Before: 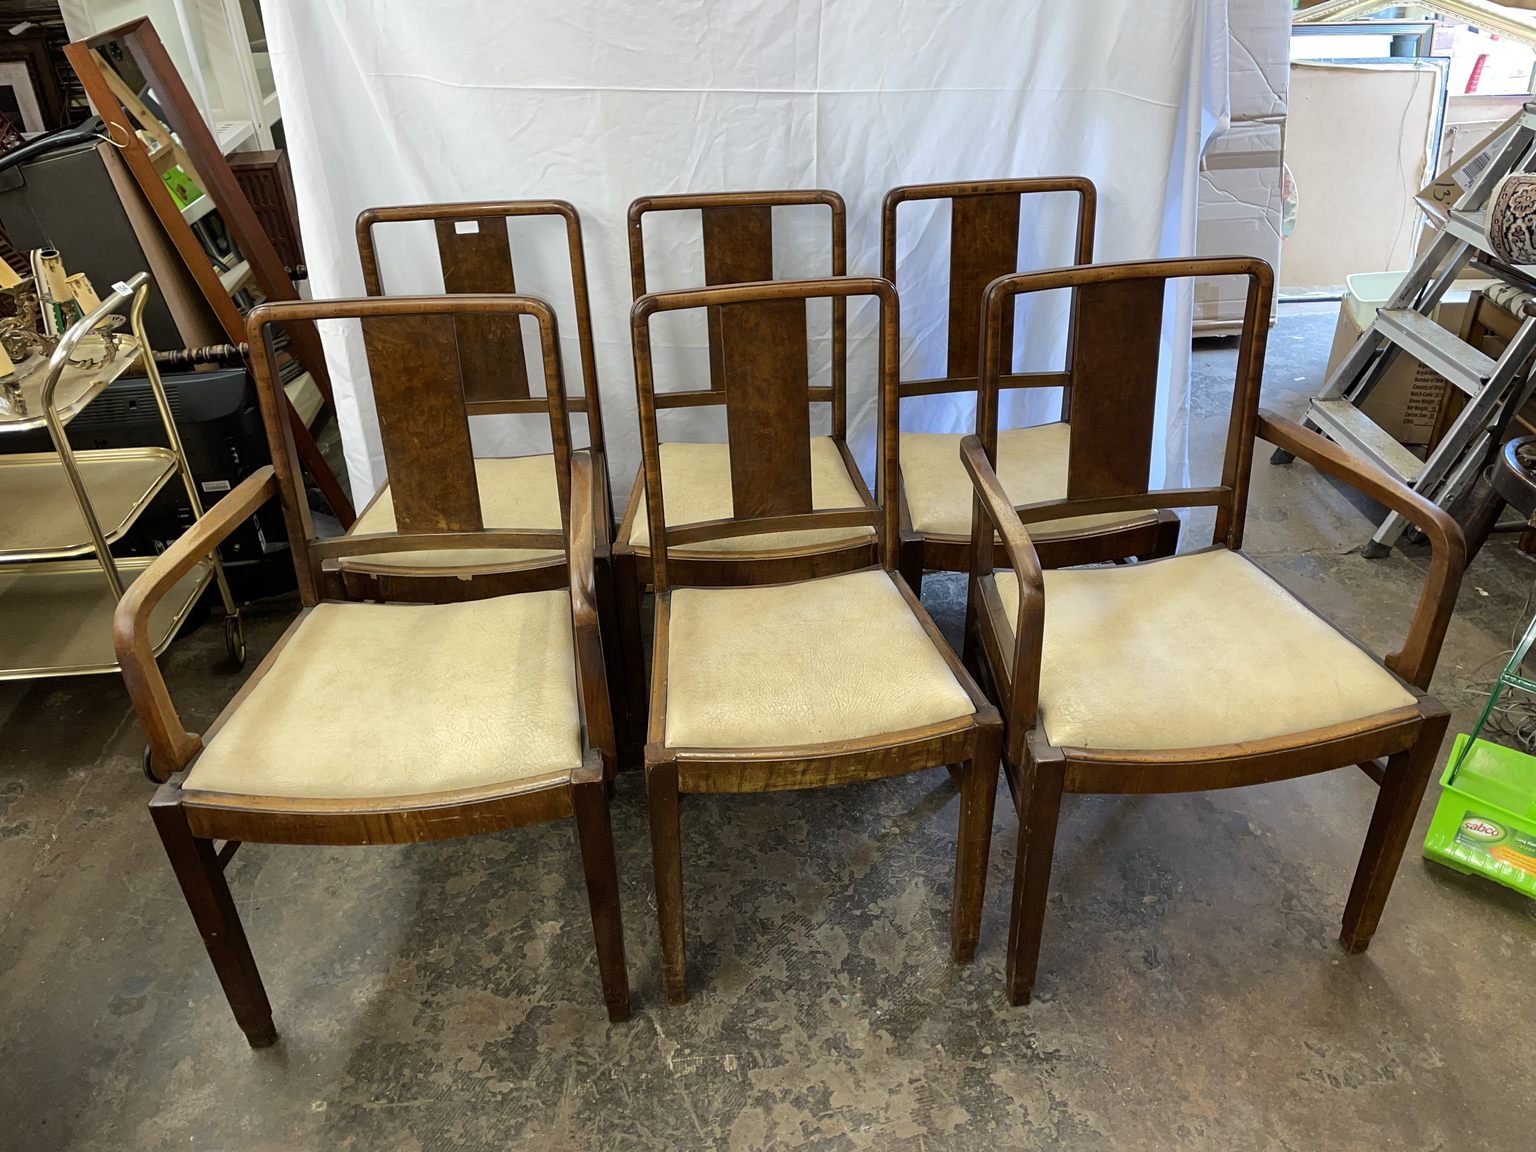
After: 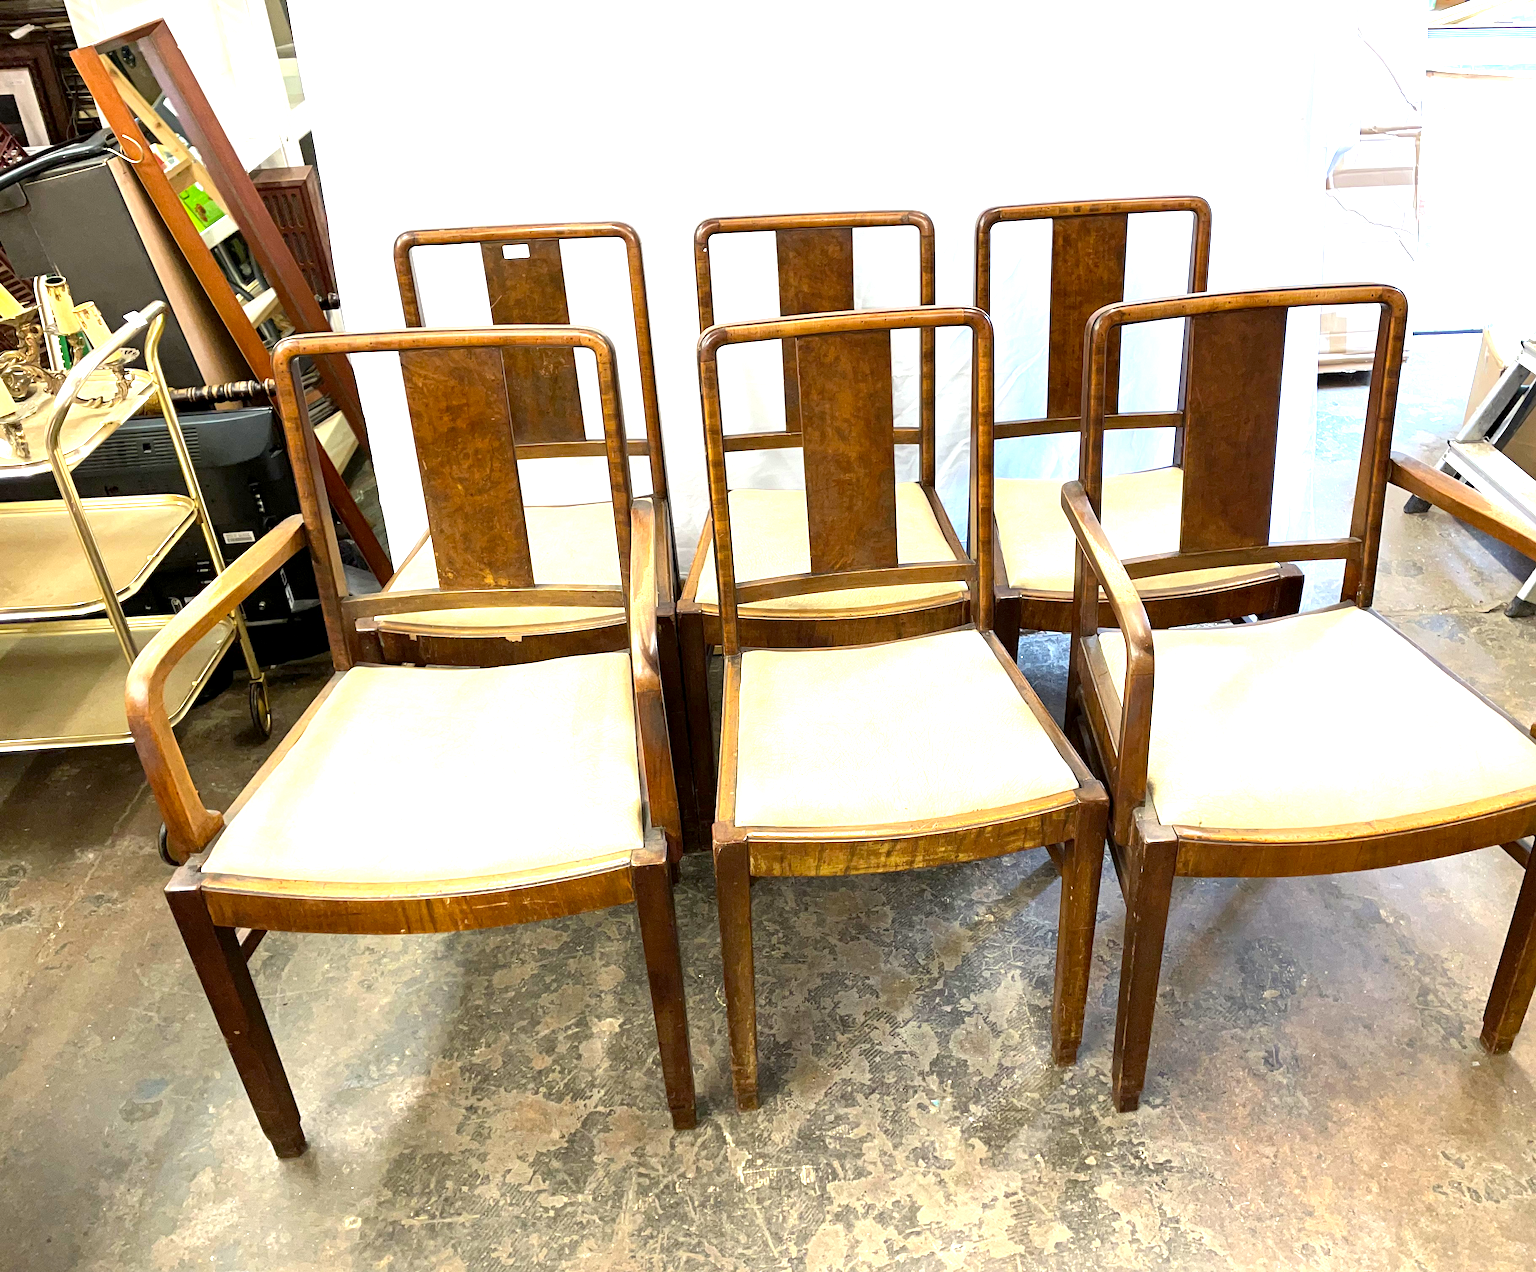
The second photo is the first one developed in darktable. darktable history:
crop: right 9.49%, bottom 0.022%
exposure: black level correction 0.001, exposure 1.725 EV, compensate highlight preservation false
